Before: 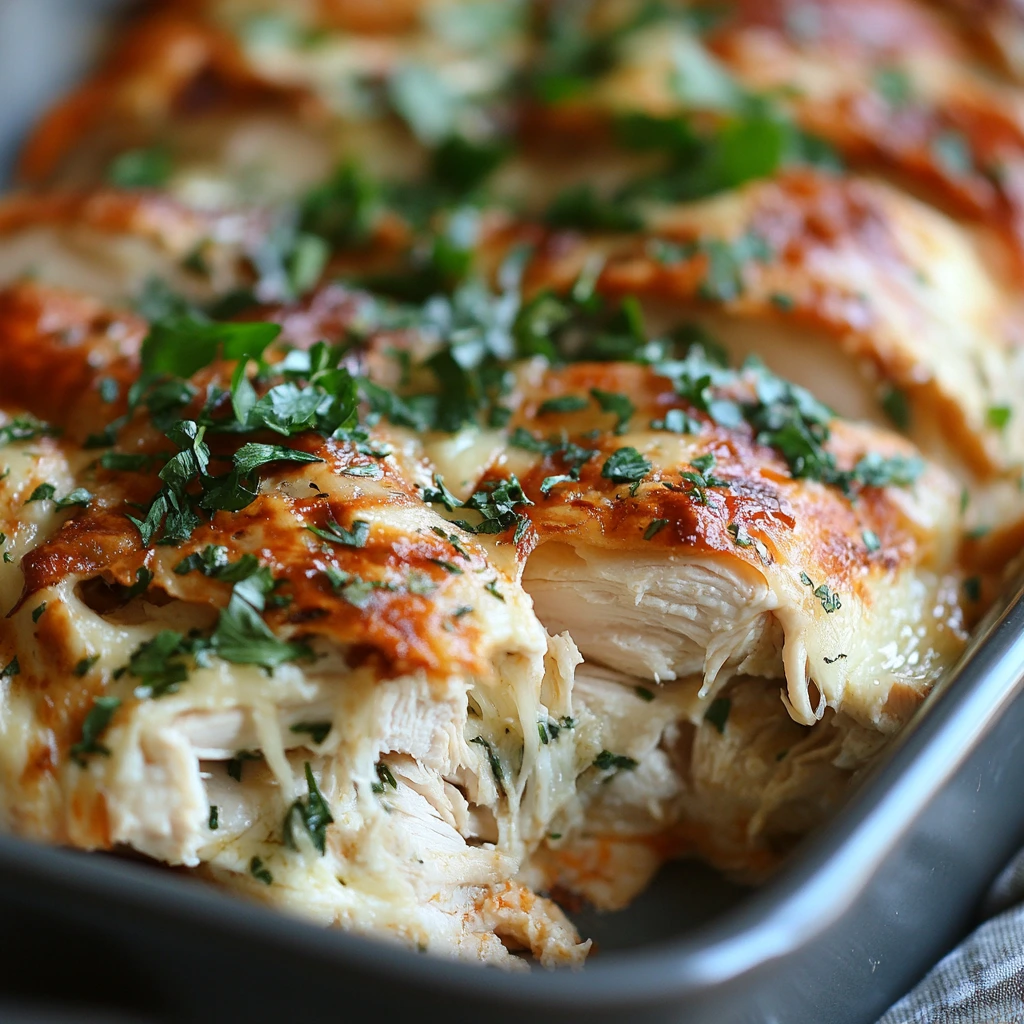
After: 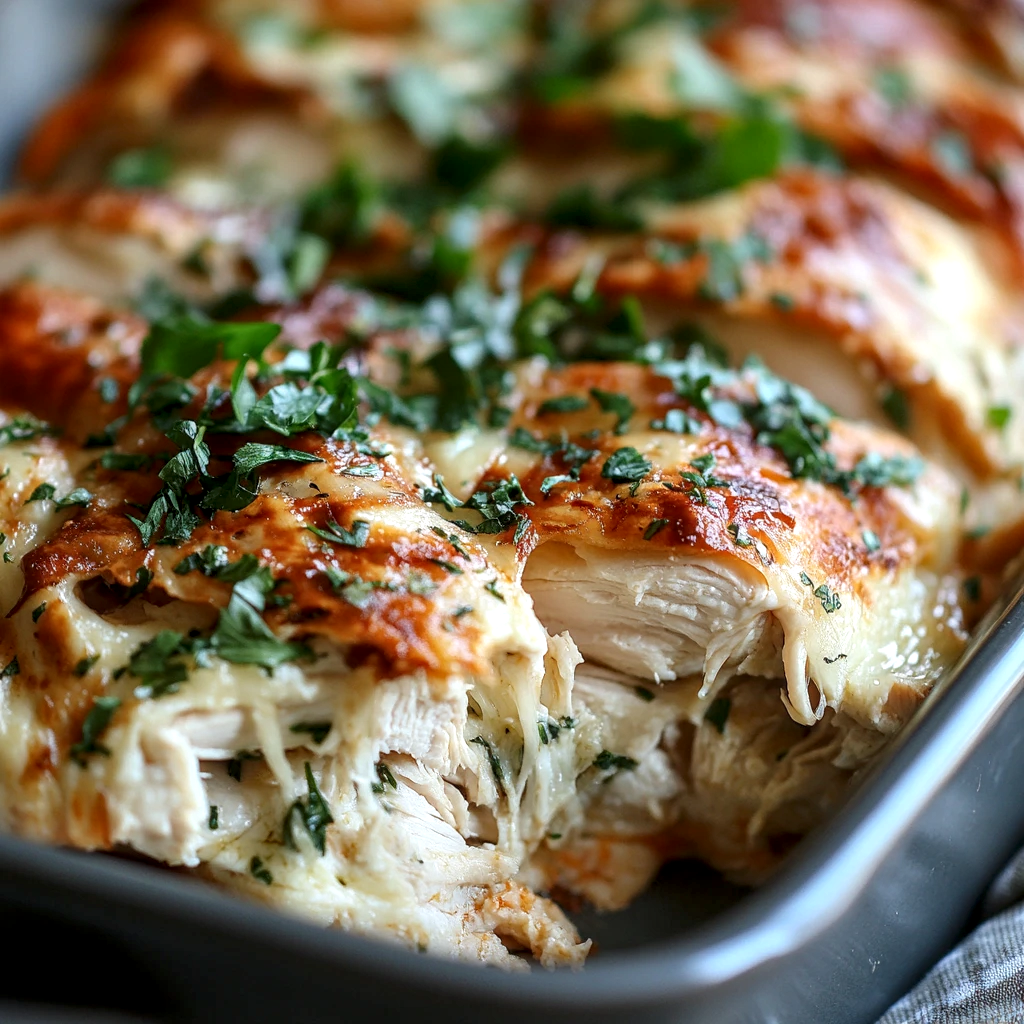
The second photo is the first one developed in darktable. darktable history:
tone equalizer: on, module defaults
local contrast: highlights 63%, detail 143%, midtone range 0.426
